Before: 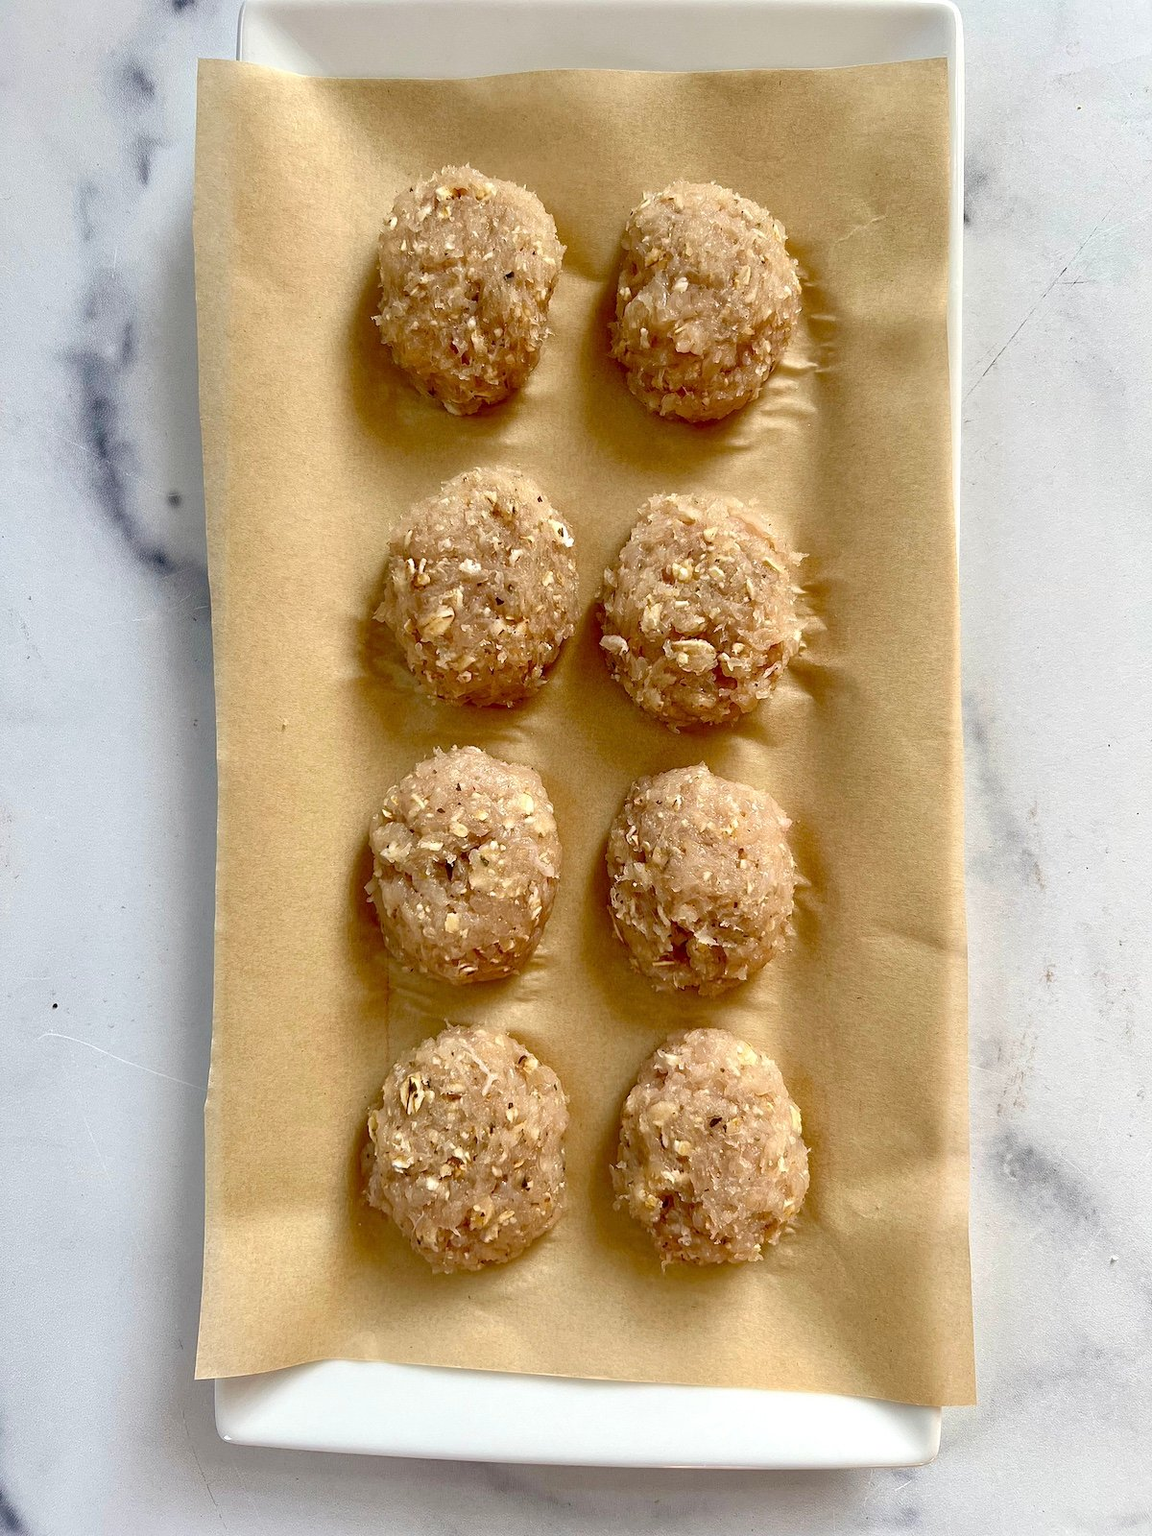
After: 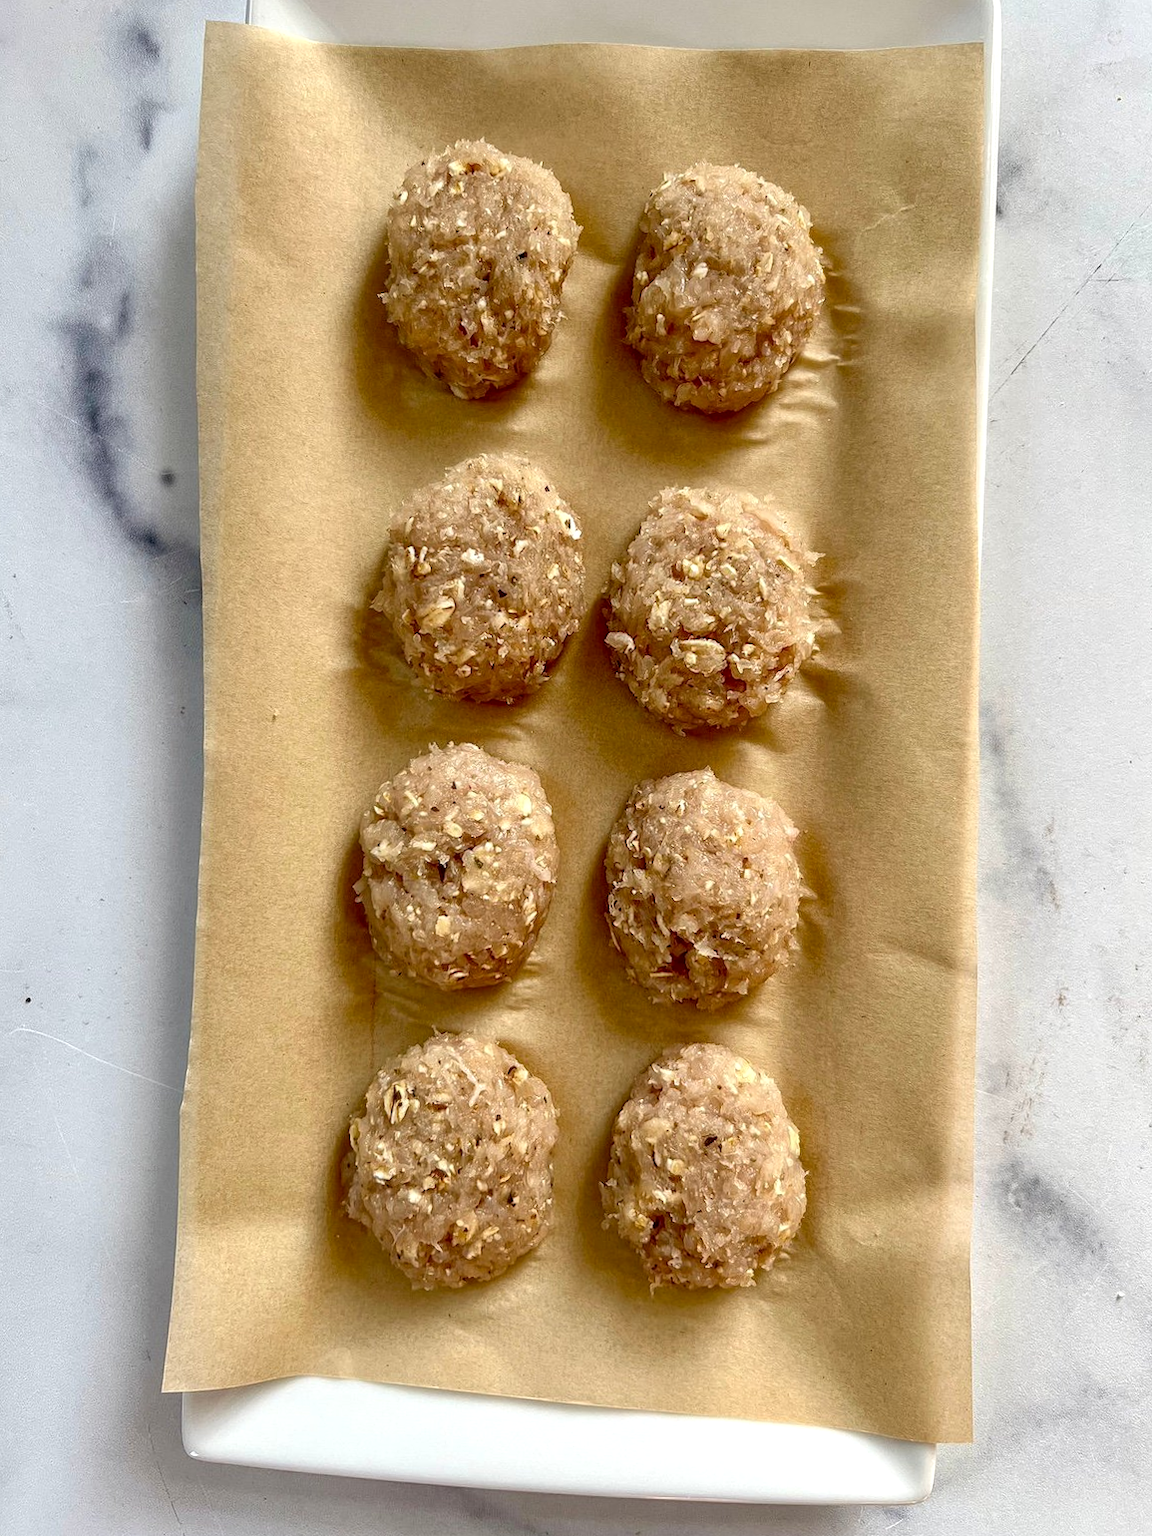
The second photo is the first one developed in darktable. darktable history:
crop and rotate: angle -1.69°
local contrast: on, module defaults
